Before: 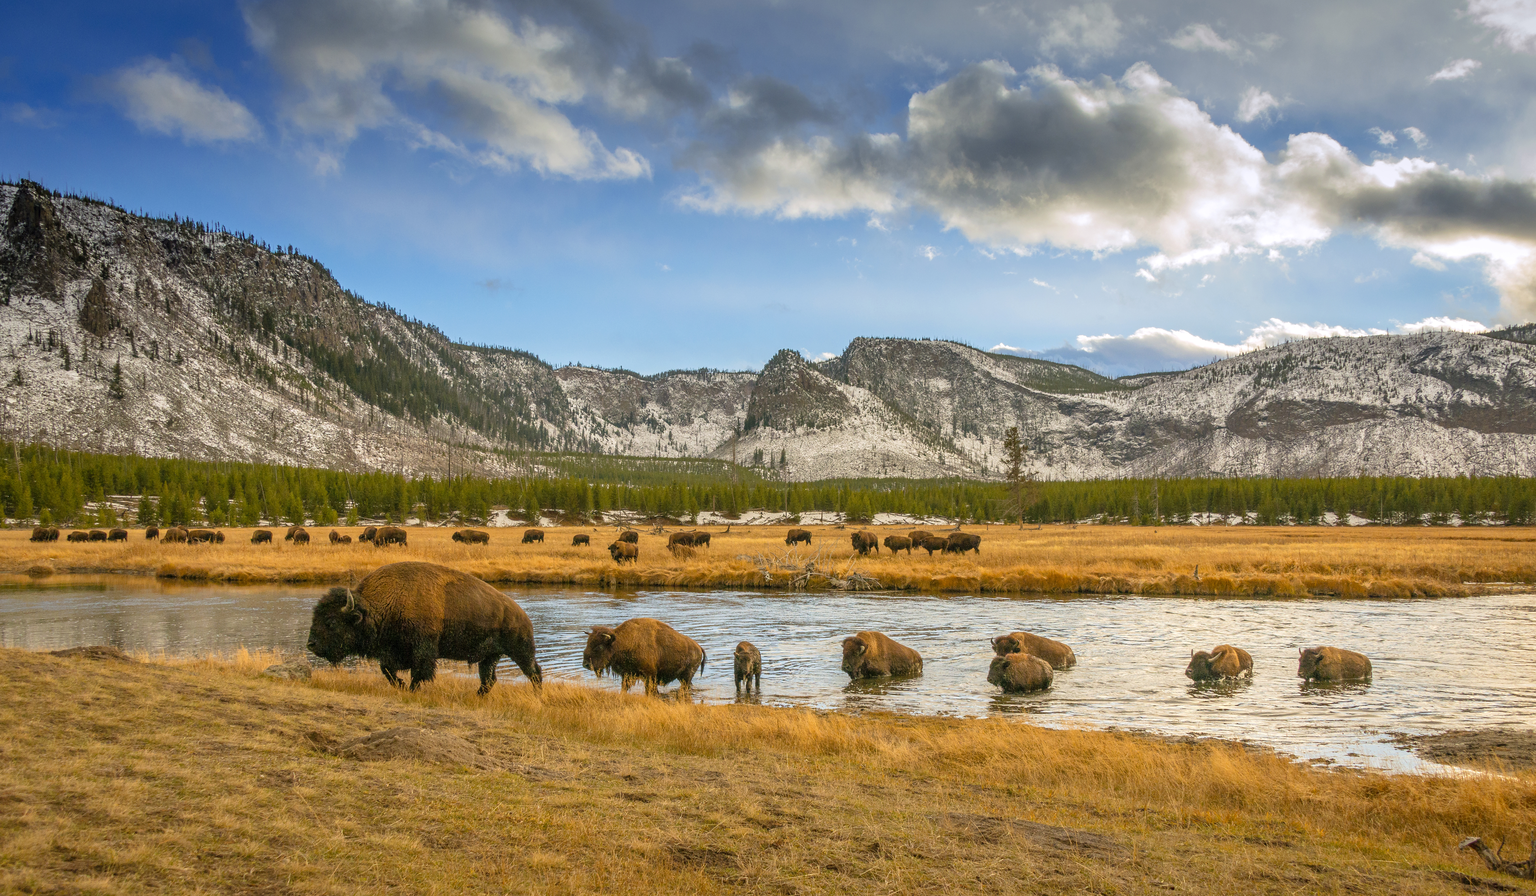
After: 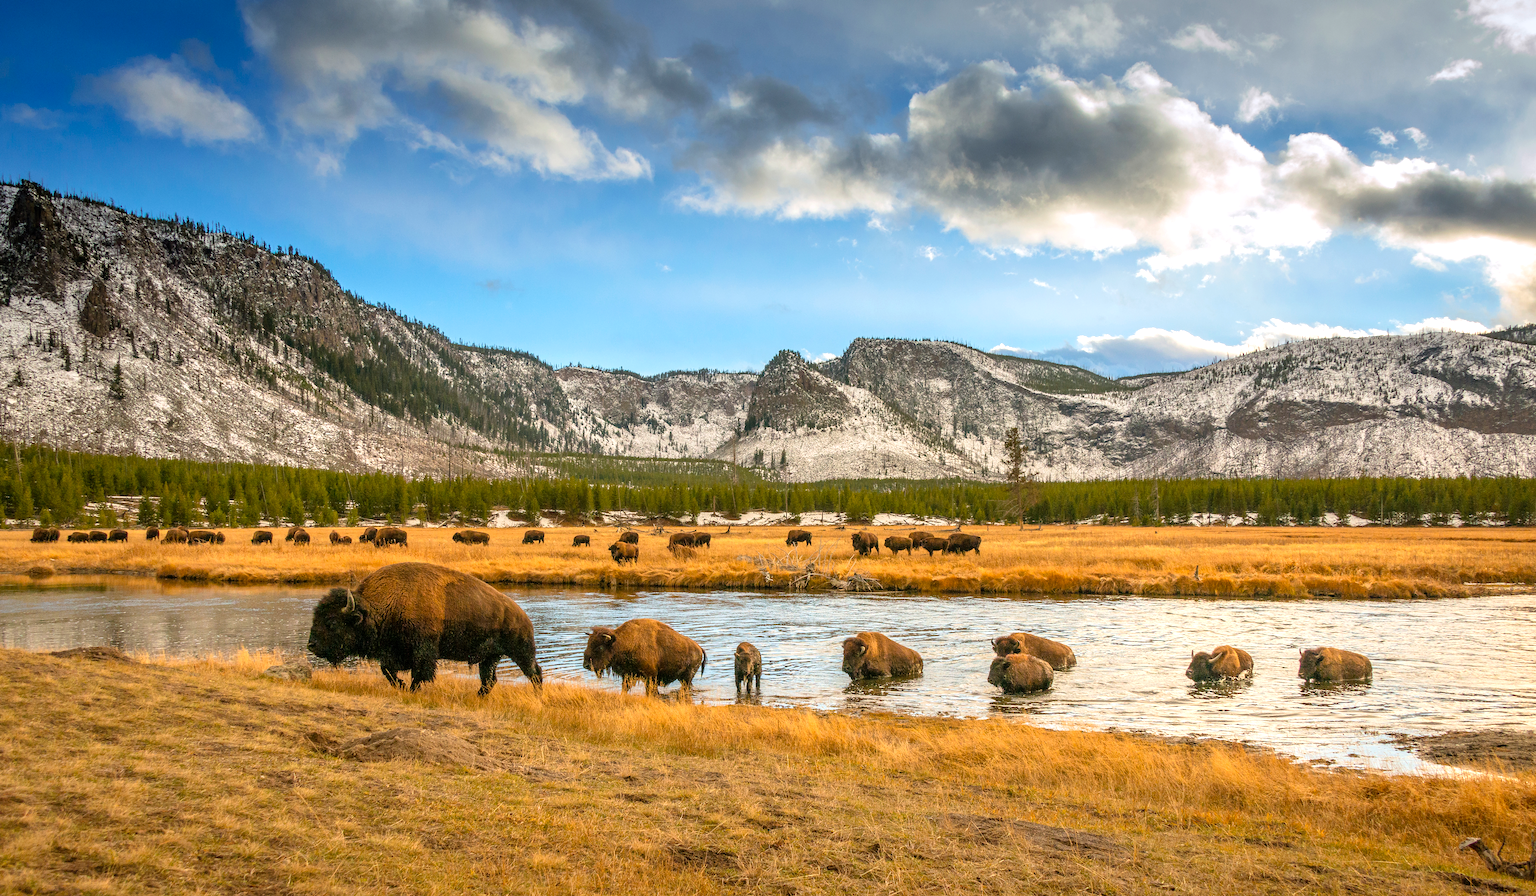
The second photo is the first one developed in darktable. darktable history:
tone equalizer: -8 EV -0.448 EV, -7 EV -0.394 EV, -6 EV -0.352 EV, -5 EV -0.191 EV, -3 EV 0.189 EV, -2 EV 0.327 EV, -1 EV 0.369 EV, +0 EV 0.392 EV, edges refinement/feathering 500, mask exposure compensation -1.57 EV, preserve details no
